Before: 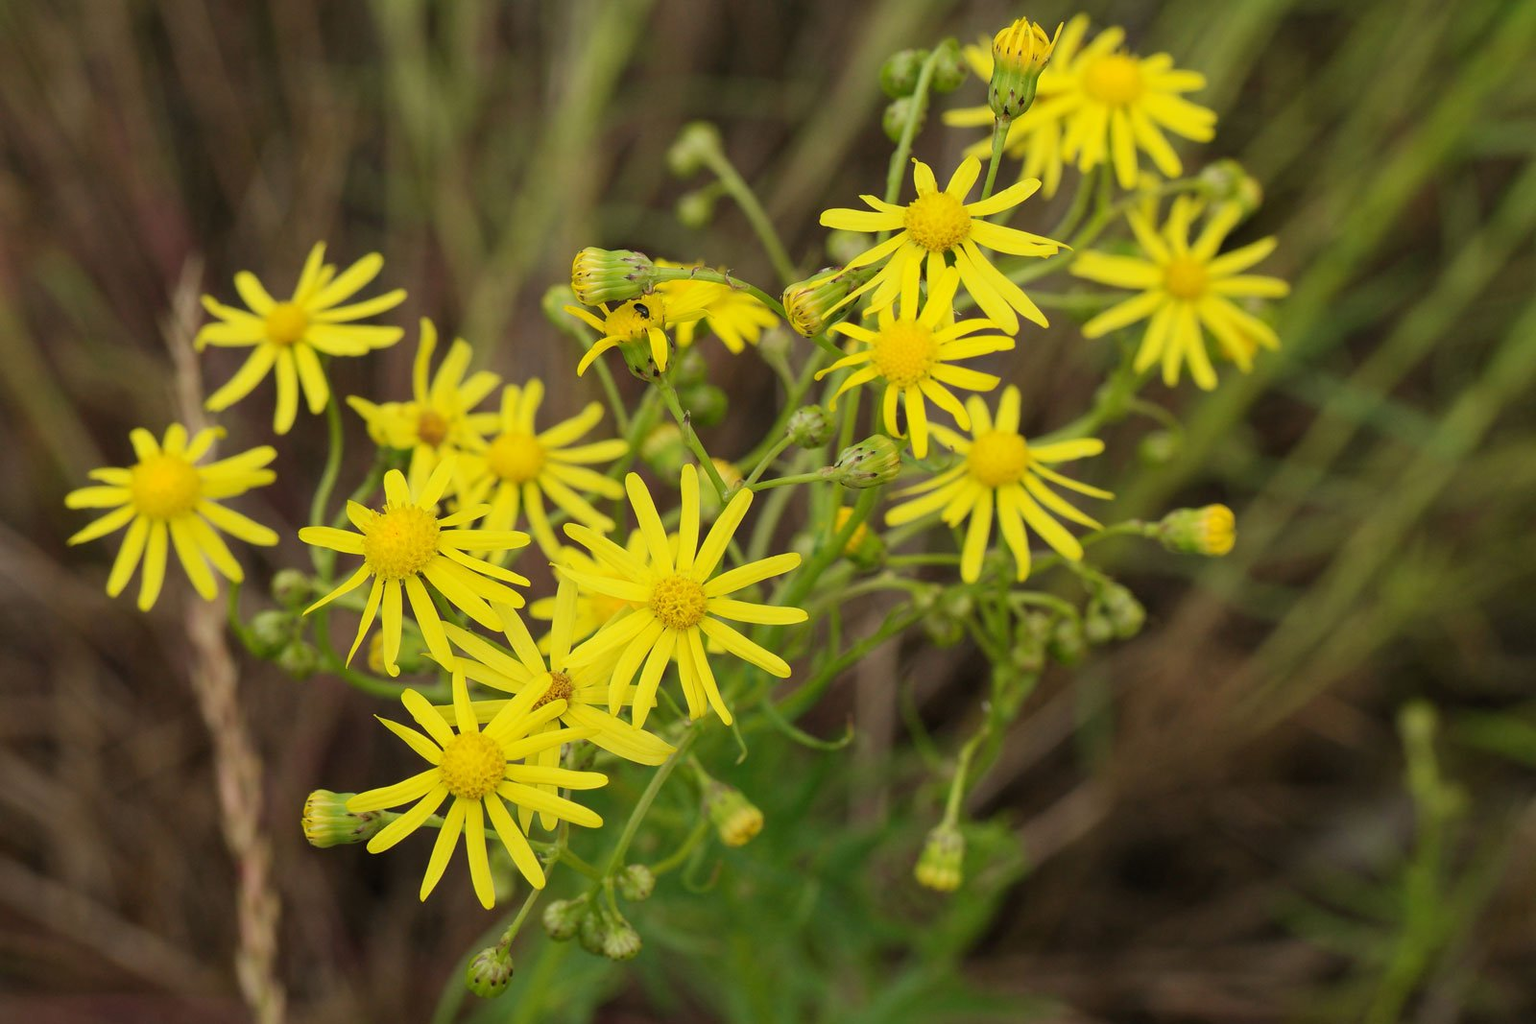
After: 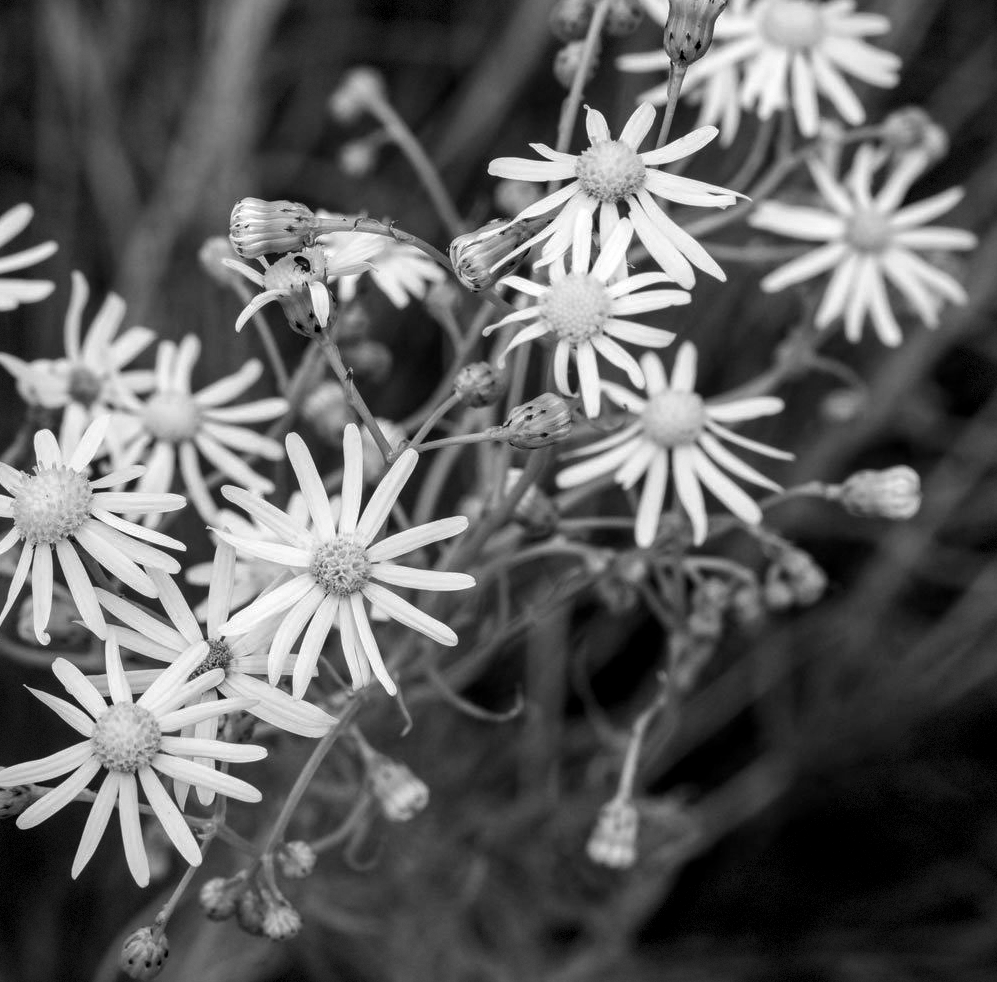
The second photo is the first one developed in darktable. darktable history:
shadows and highlights: shadows 22.7, highlights -48.71, soften with gaussian
monochrome: a -74.22, b 78.2
color balance: mode lift, gamma, gain (sRGB), lift [1.014, 0.966, 0.918, 0.87], gamma [0.86, 0.734, 0.918, 0.976], gain [1.063, 1.13, 1.063, 0.86]
local contrast: detail 130%
white balance: red 0.98, blue 1.034
vignetting: fall-off start 97.28%, fall-off radius 79%, brightness -0.462, saturation -0.3, width/height ratio 1.114, dithering 8-bit output, unbound false
crop and rotate: left 22.918%, top 5.629%, right 14.711%, bottom 2.247%
contrast brightness saturation: saturation -0.17
